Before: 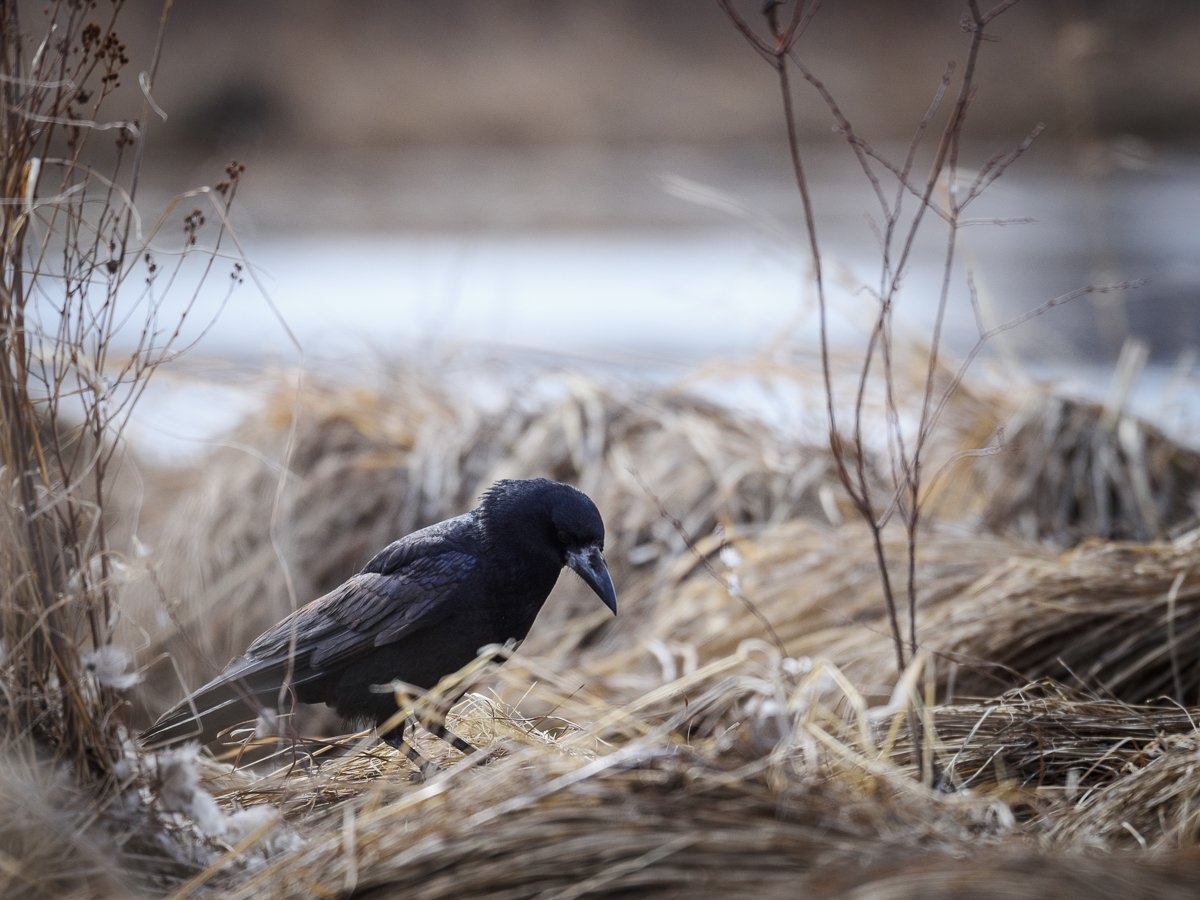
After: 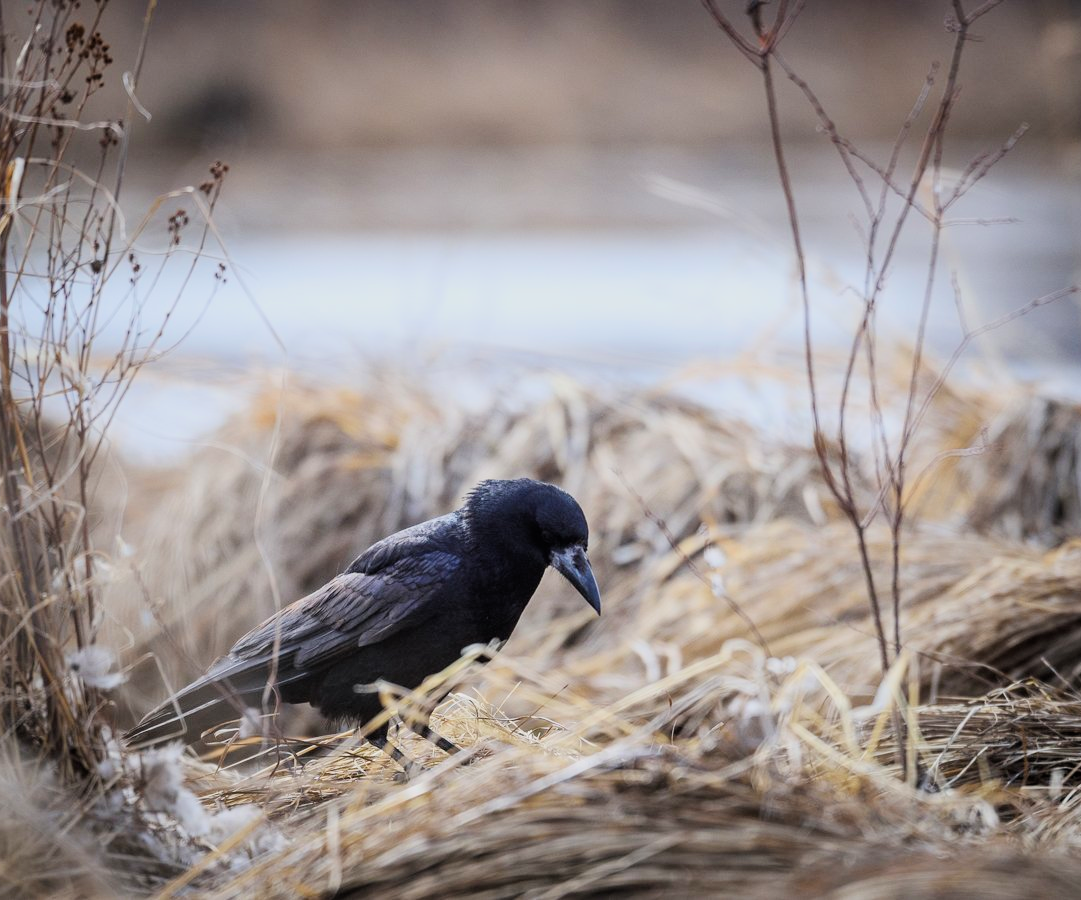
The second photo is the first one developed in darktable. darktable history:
crop and rotate: left 1.395%, right 8.478%
filmic rgb: black relative exposure -8.03 EV, white relative exposure 4.02 EV, hardness 4.18, color science v6 (2022)
levels: mode automatic, white 99.9%, levels [0, 0.445, 1]
exposure: black level correction 0, exposure 0.694 EV, compensate highlight preservation false
shadows and highlights: radius 122.4, shadows 21.41, white point adjustment -9.68, highlights -13.06, soften with gaussian
